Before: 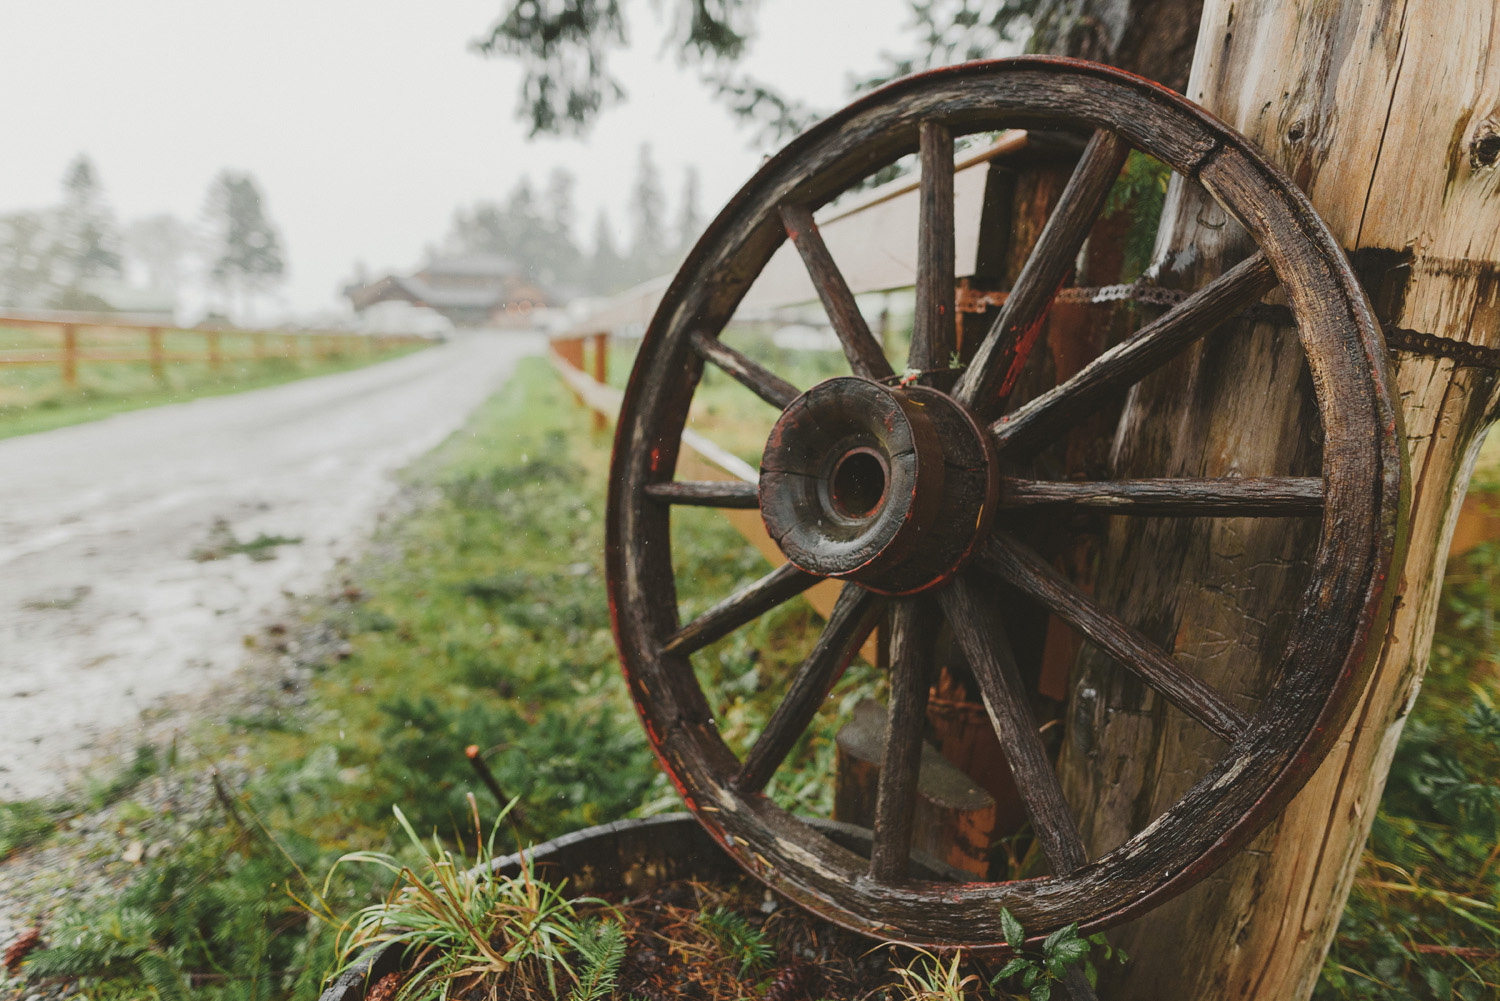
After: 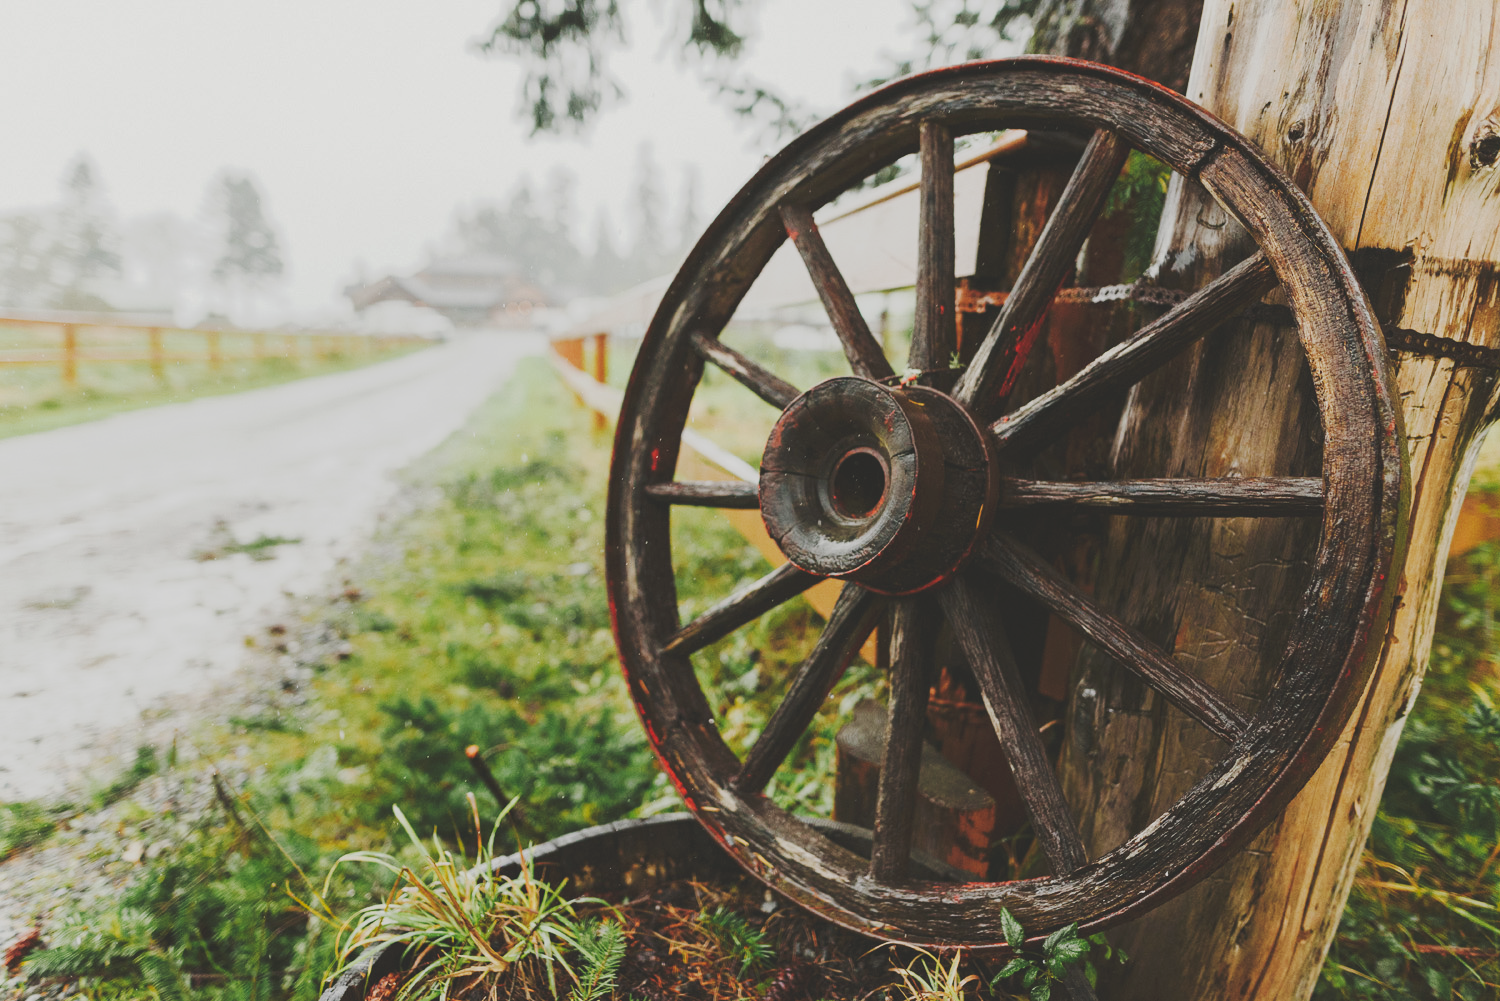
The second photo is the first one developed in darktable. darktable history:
tone curve: curves: ch0 [(0, 0) (0.003, 0.145) (0.011, 0.148) (0.025, 0.15) (0.044, 0.159) (0.069, 0.16) (0.1, 0.164) (0.136, 0.182) (0.177, 0.213) (0.224, 0.247) (0.277, 0.298) (0.335, 0.37) (0.399, 0.456) (0.468, 0.552) (0.543, 0.641) (0.623, 0.713) (0.709, 0.768) (0.801, 0.825) (0.898, 0.868) (1, 1)], preserve colors none
